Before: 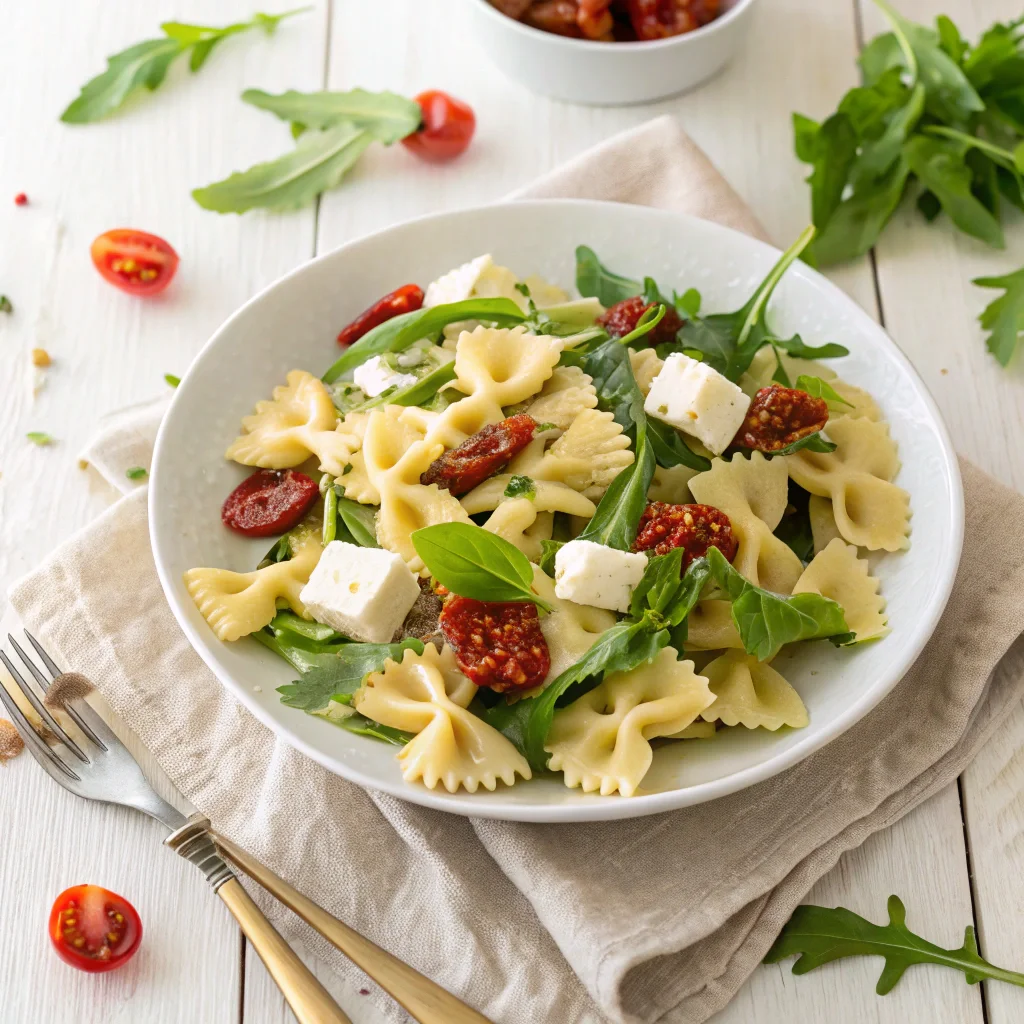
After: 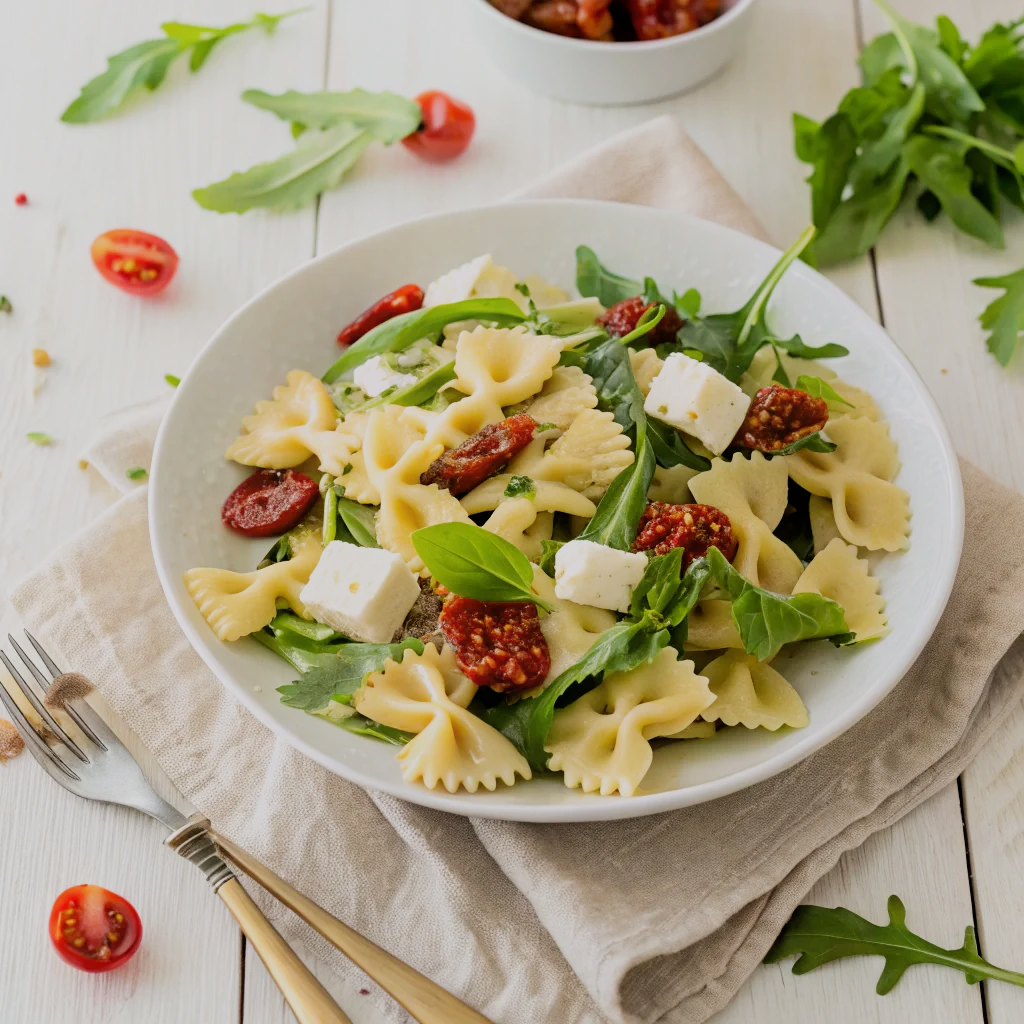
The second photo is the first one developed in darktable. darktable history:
filmic rgb: black relative exposure -7.65 EV, white relative exposure 4.56 EV, threshold 2.96 EV, hardness 3.61, contrast 1.059, iterations of high-quality reconstruction 0, enable highlight reconstruction true
